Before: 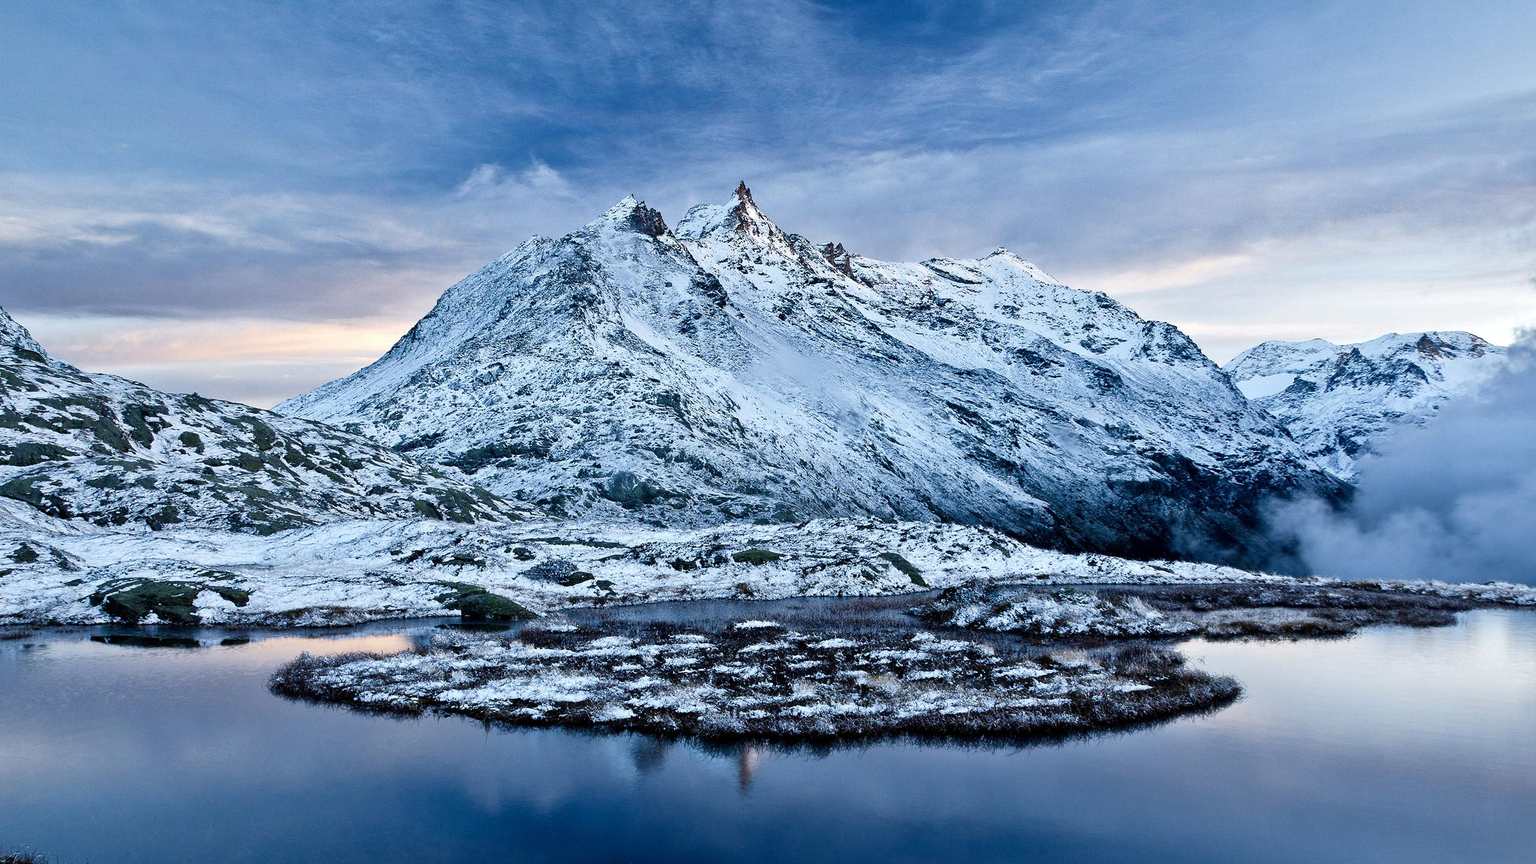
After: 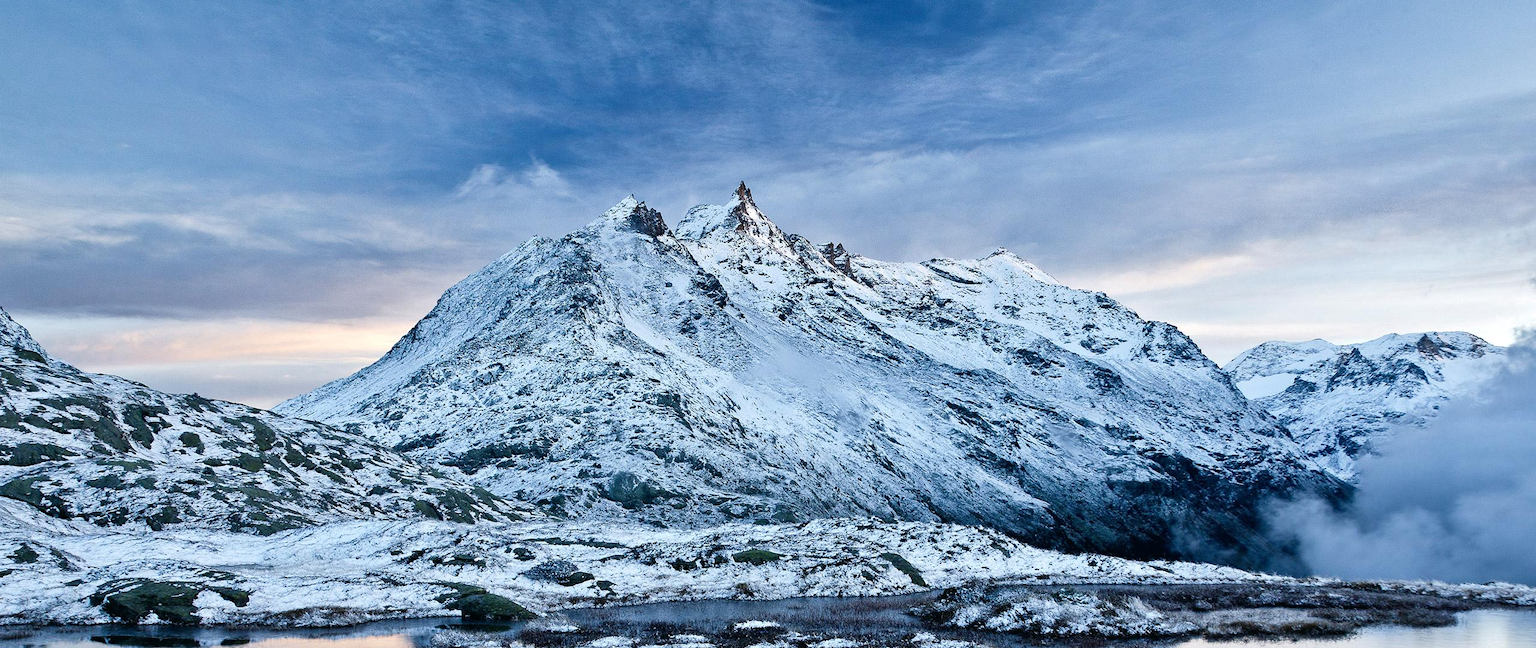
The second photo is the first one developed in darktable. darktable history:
crop: bottom 24.967%
color balance: mode lift, gamma, gain (sRGB), lift [1, 1, 1.022, 1.026]
